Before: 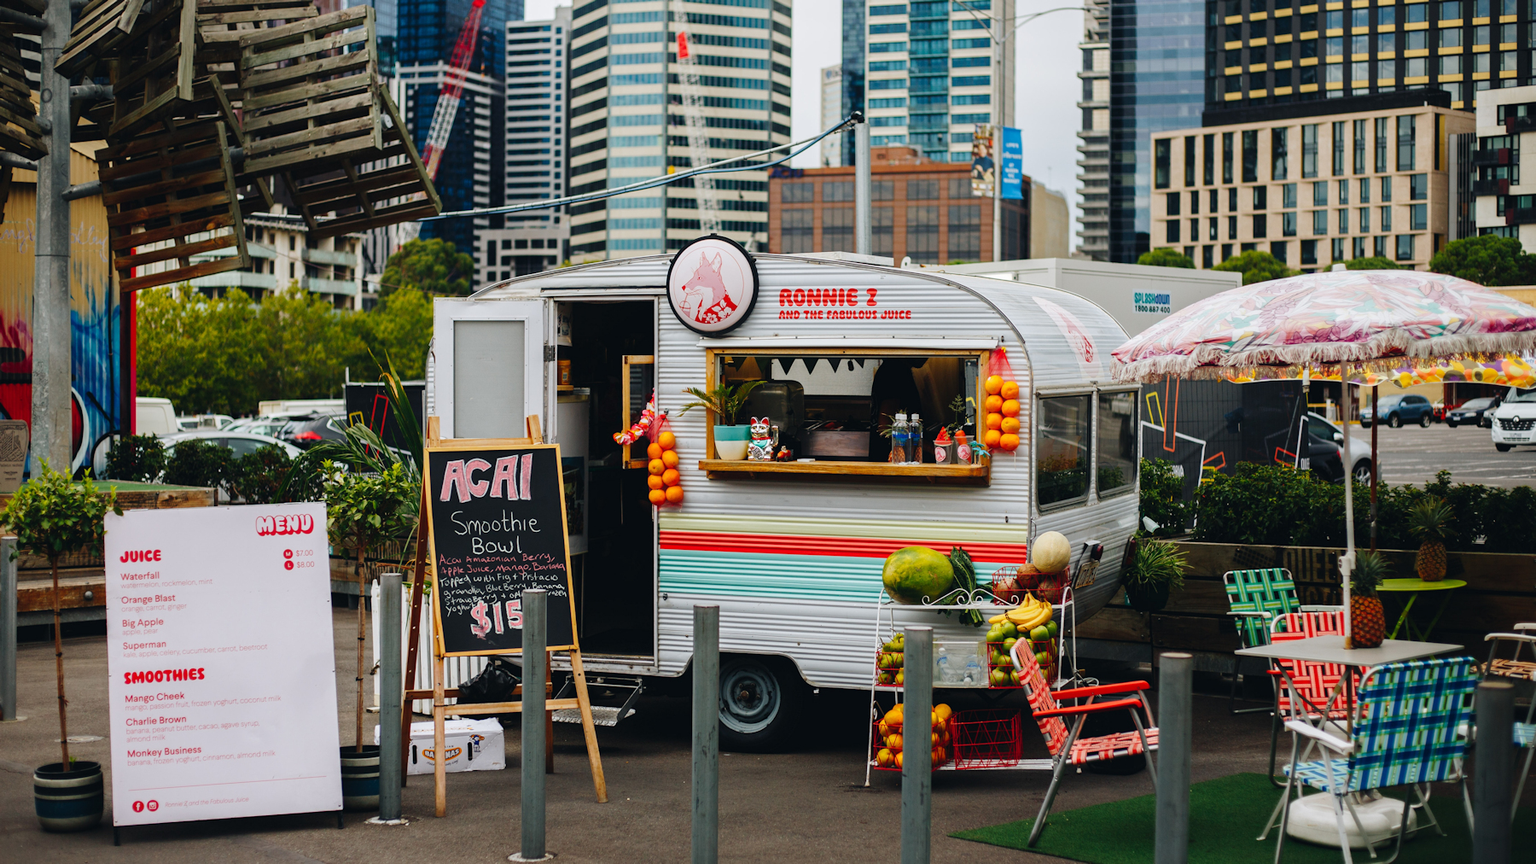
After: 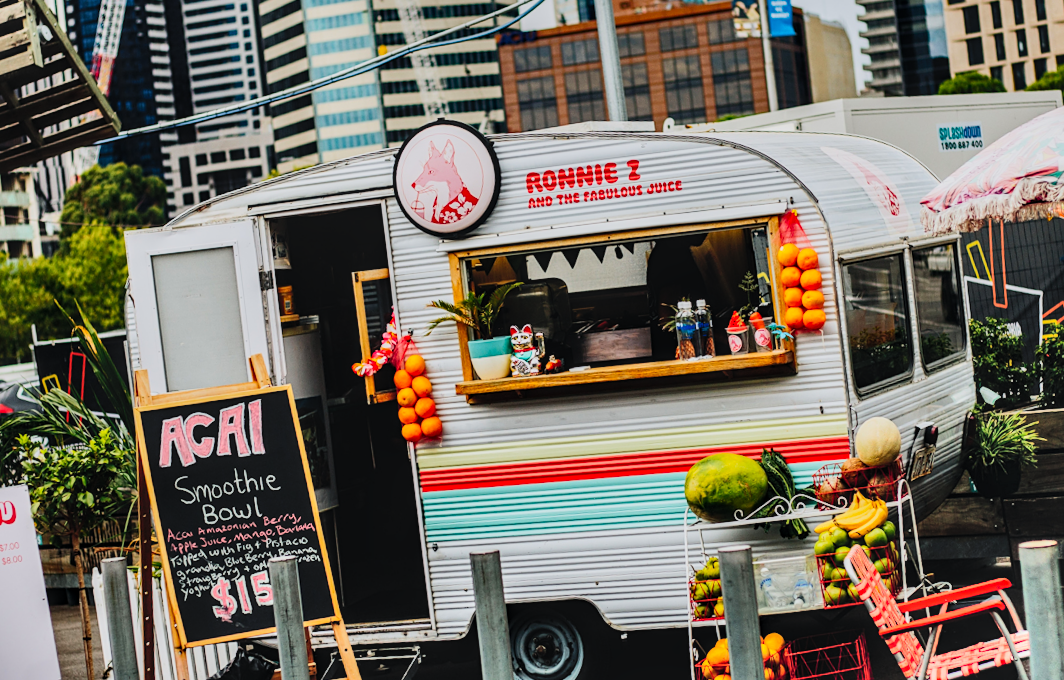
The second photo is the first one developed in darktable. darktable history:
contrast brightness saturation: contrast 0.2, brightness 0.16, saturation 0.22
filmic rgb: black relative exposure -7.5 EV, white relative exposure 5 EV, hardness 3.31, contrast 1.3, contrast in shadows safe
crop and rotate: left 22.13%, top 22.054%, right 22.026%, bottom 22.102%
local contrast: on, module defaults
rotate and perspective: rotation -6.83°, automatic cropping off
shadows and highlights: radius 123.98, shadows 100, white point adjustment -3, highlights -100, highlights color adjustment 89.84%, soften with gaussian
sharpen: amount 0.2
